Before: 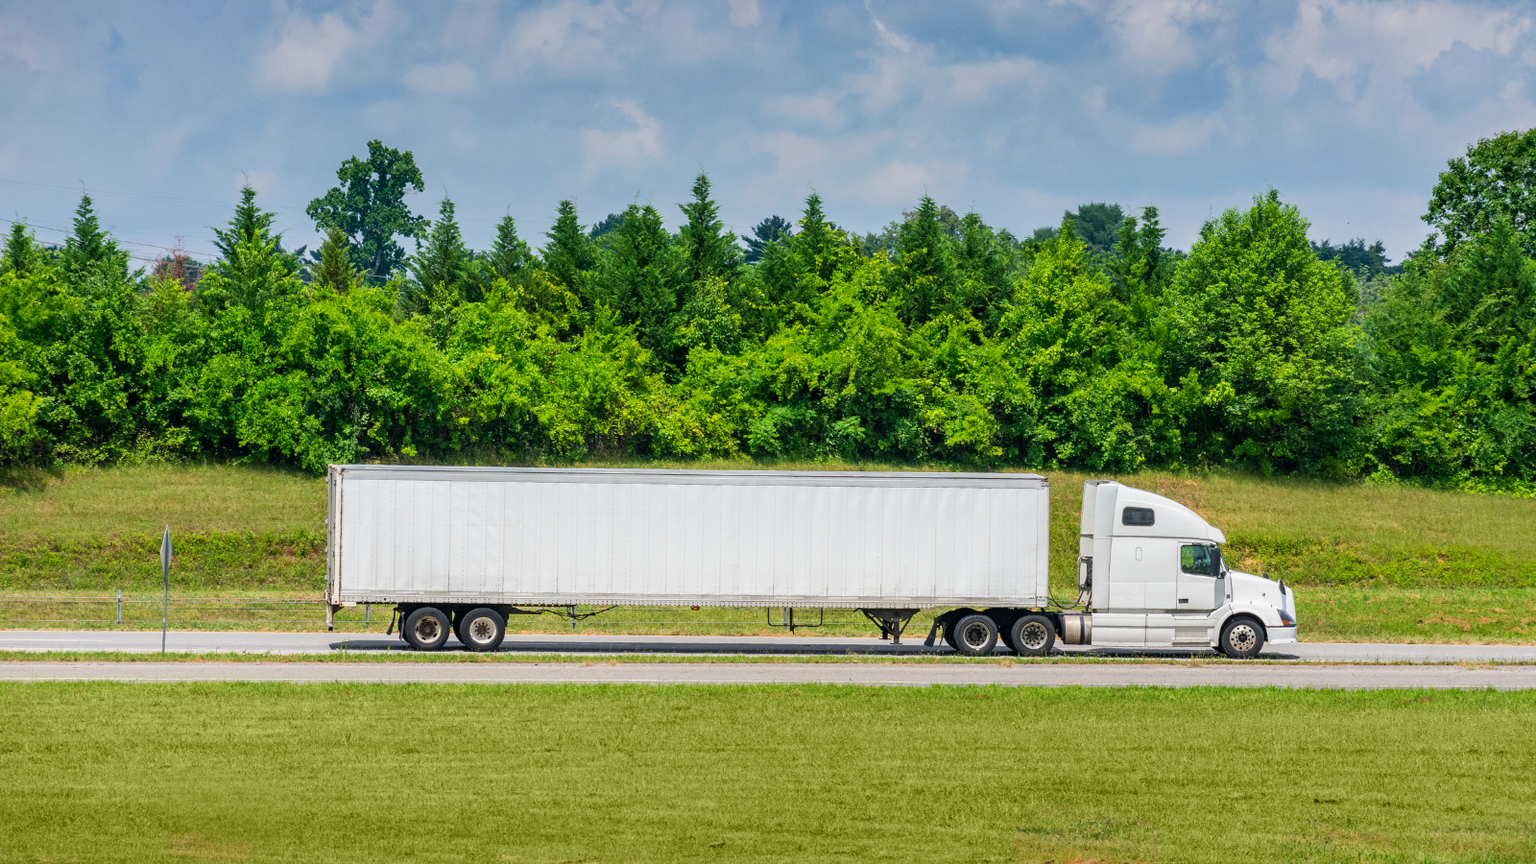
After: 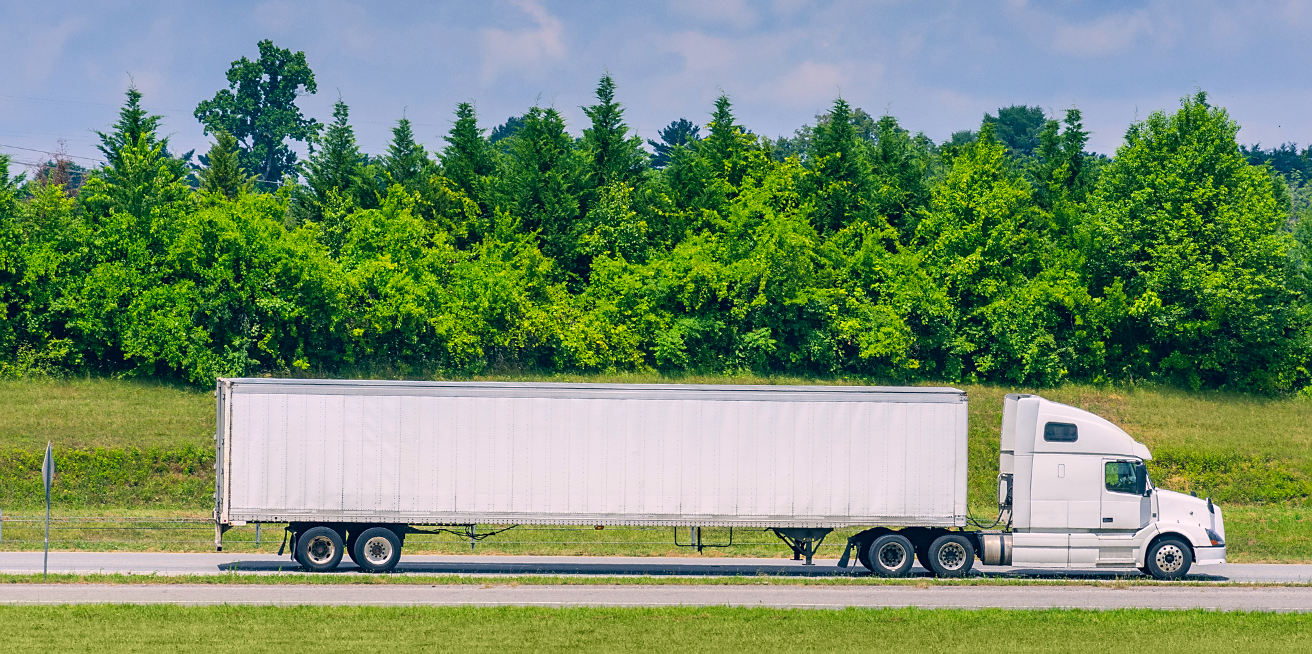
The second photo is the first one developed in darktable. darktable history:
sharpen: radius 1.458, amount 0.398, threshold 1.271
white balance: red 0.924, blue 1.095
crop: left 7.856%, top 11.836%, right 10.12%, bottom 15.387%
color correction: highlights a* 10.32, highlights b* 14.66, shadows a* -9.59, shadows b* -15.02
